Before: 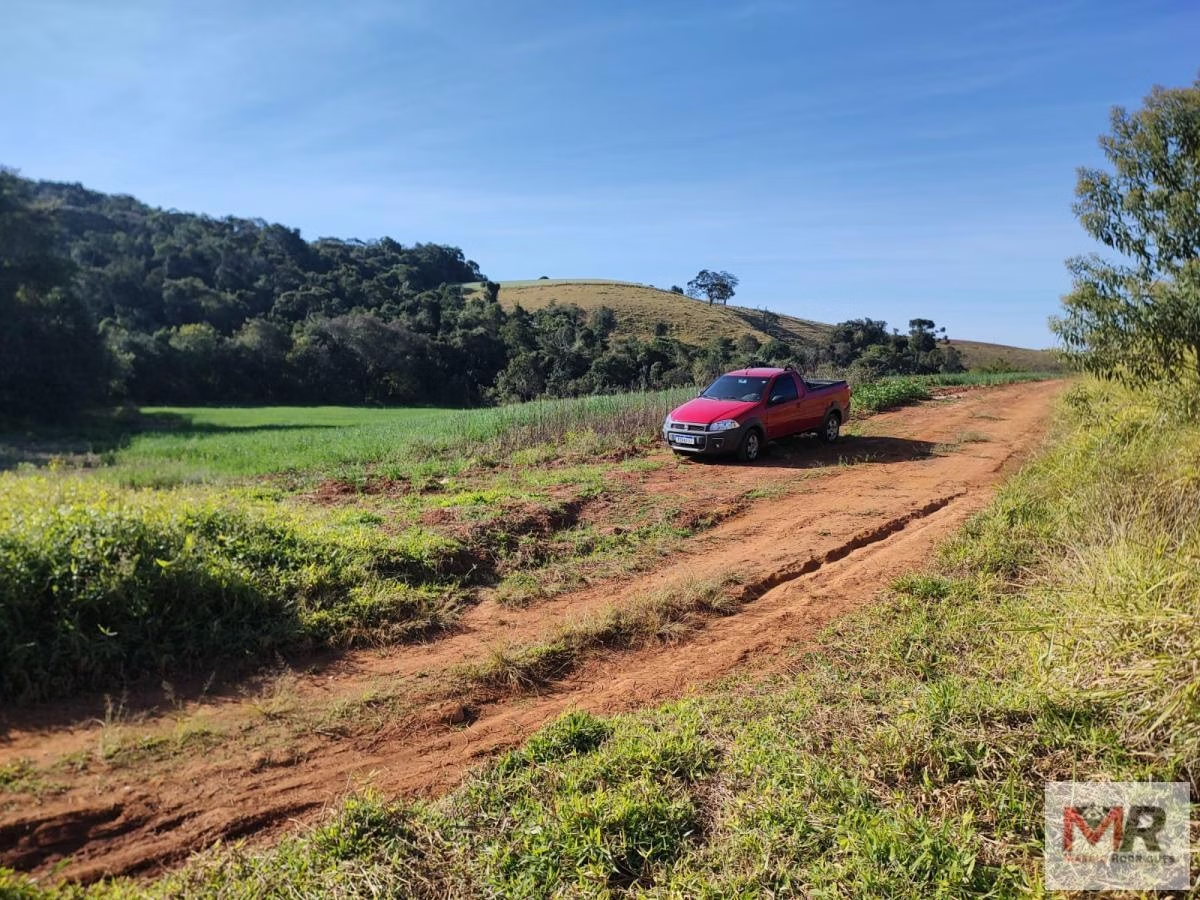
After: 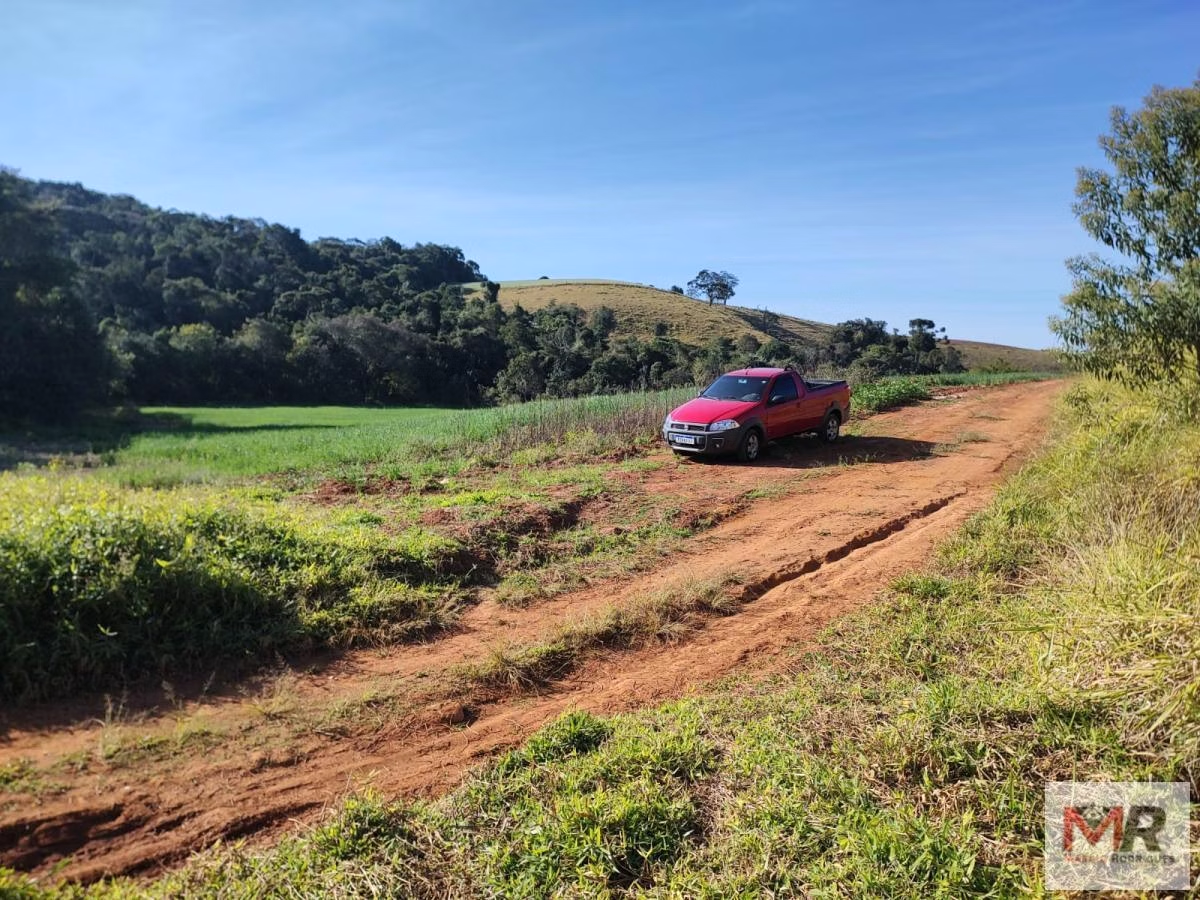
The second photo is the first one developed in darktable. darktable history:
color calibration: illuminant same as pipeline (D50), x 0.346, y 0.359, temperature 5002.42 K
exposure: exposure 0.127 EV, compensate highlight preservation false
